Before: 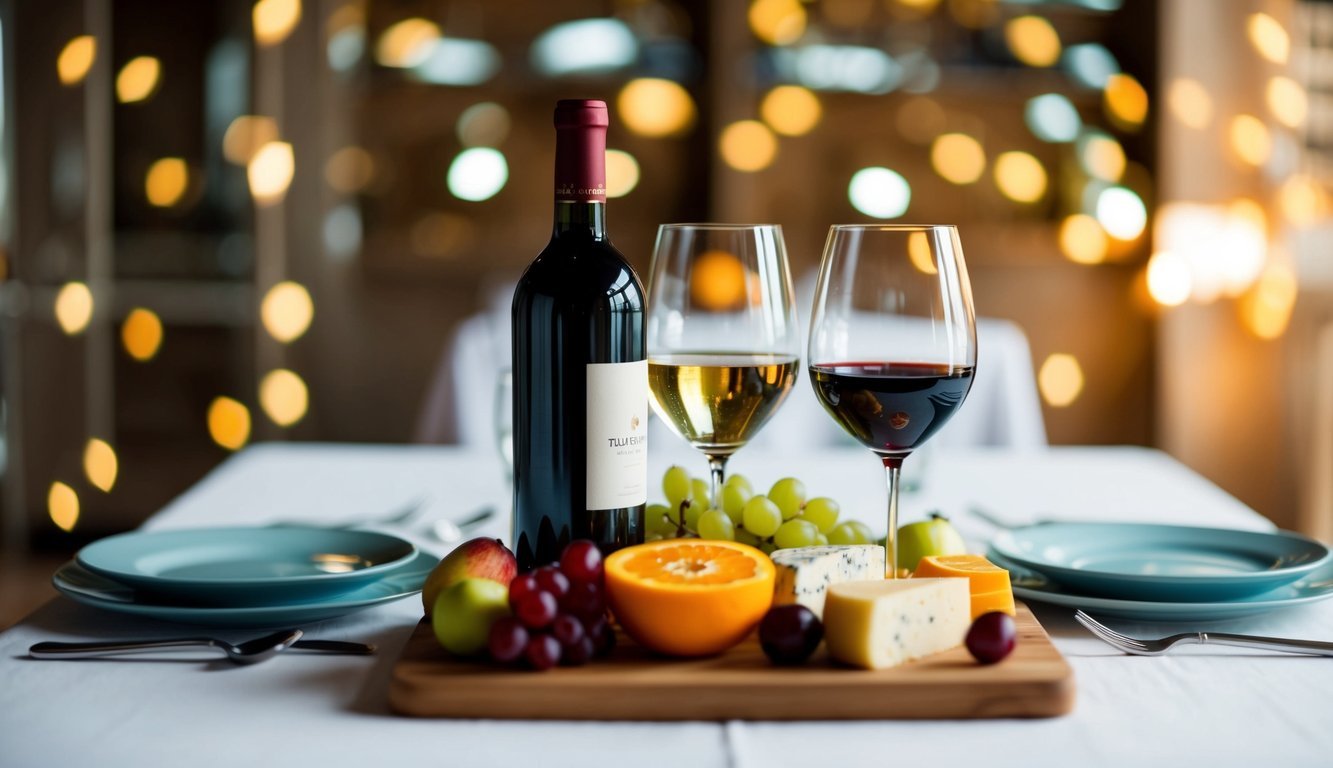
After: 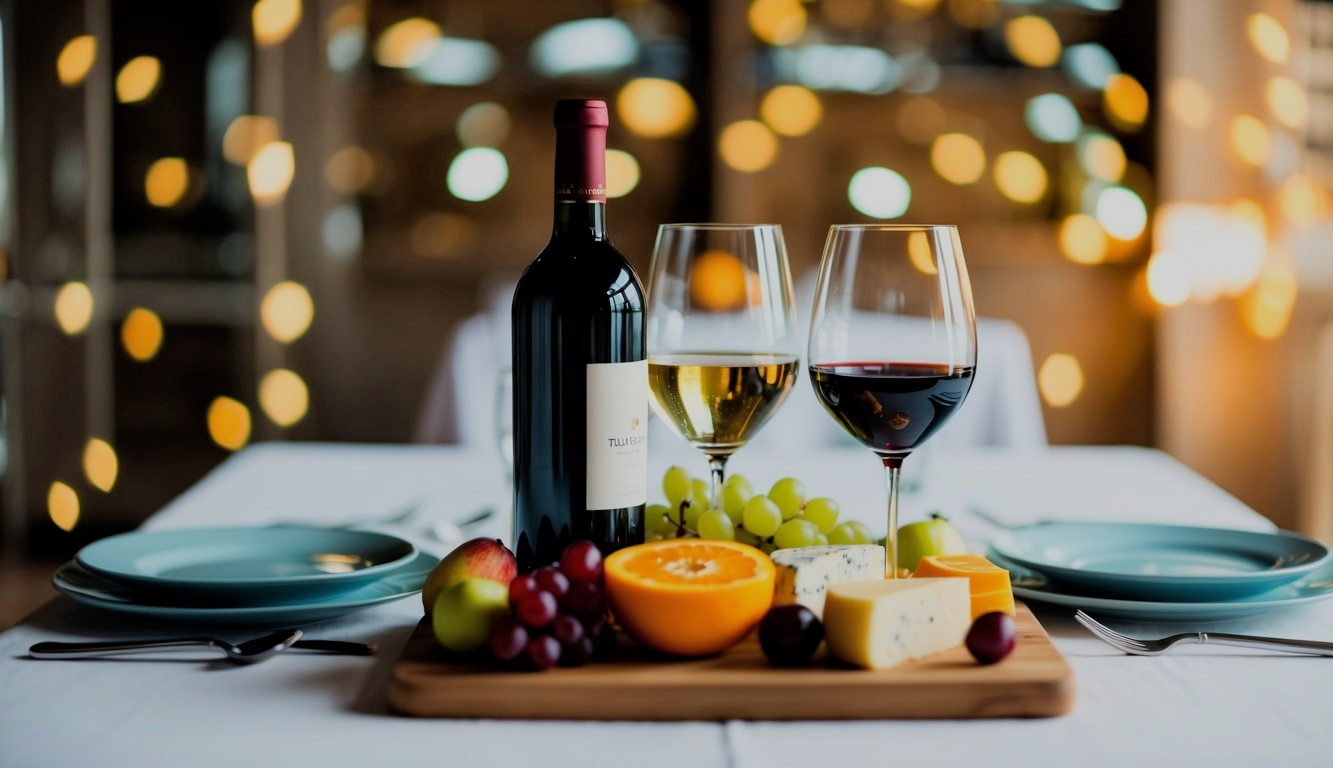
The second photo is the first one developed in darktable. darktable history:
shadows and highlights: radius 125.46, shadows 21.19, highlights -21.19, low approximation 0.01
filmic rgb: black relative exposure -7.65 EV, white relative exposure 4.56 EV, hardness 3.61, color science v6 (2022)
